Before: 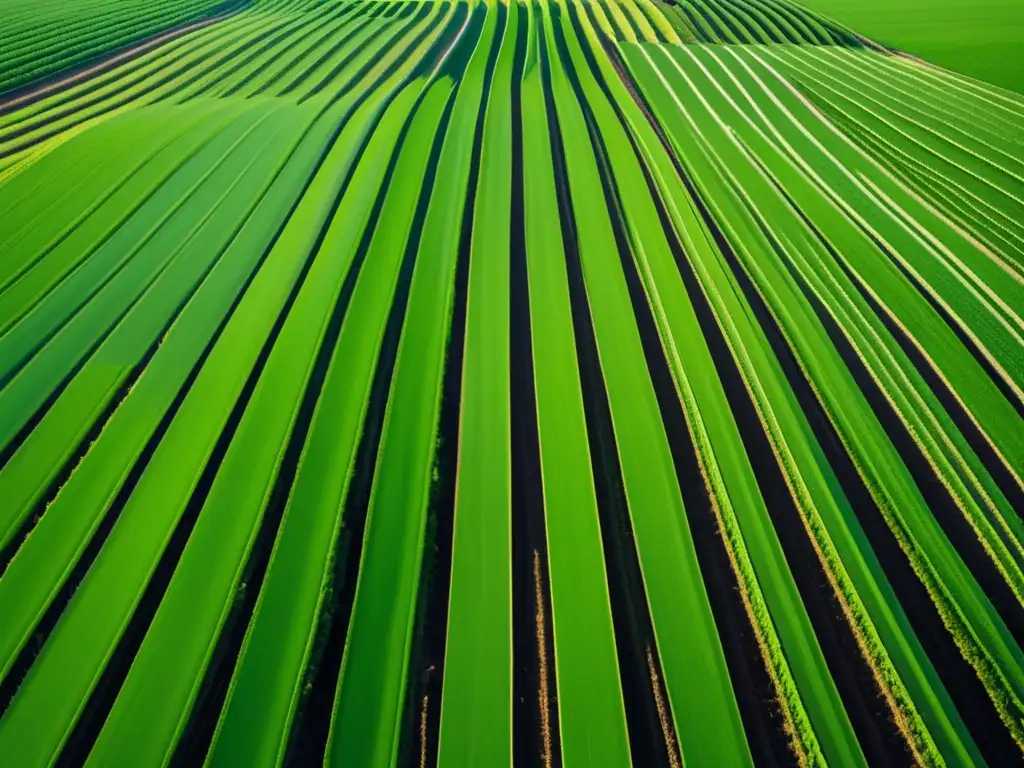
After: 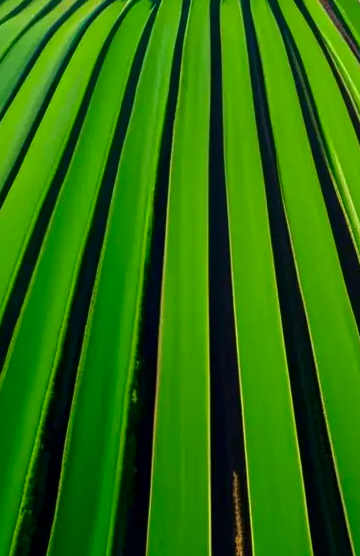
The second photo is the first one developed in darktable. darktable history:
local contrast: mode bilateral grid, contrast 20, coarseness 50, detail 120%, midtone range 0.2
crop and rotate: left 29.476%, top 10.214%, right 35.32%, bottom 17.333%
contrast brightness saturation: contrast 0.07, brightness -0.13, saturation 0.06
